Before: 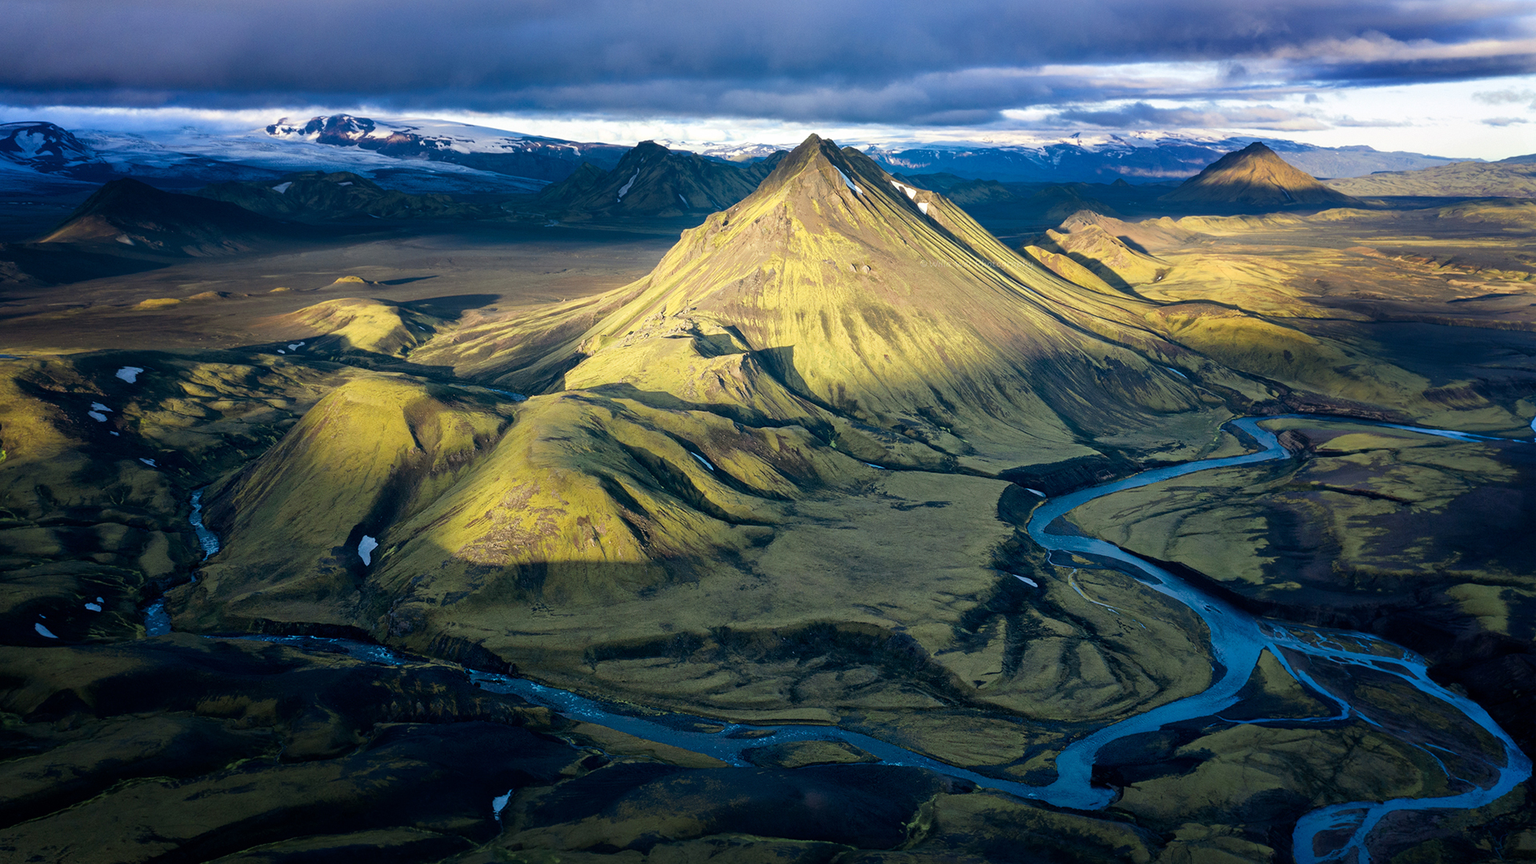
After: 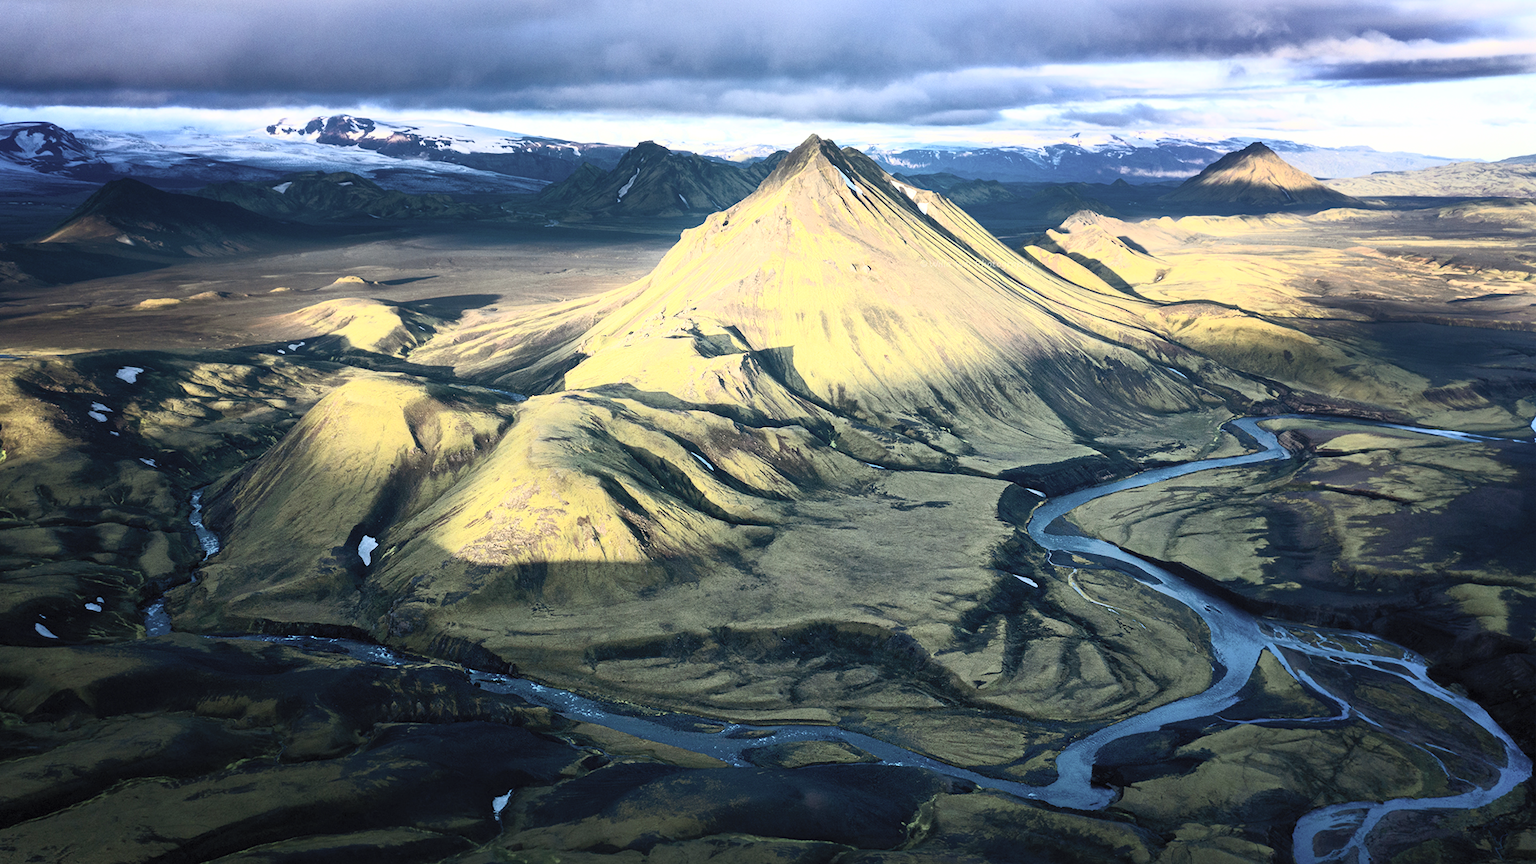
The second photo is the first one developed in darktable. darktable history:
contrast brightness saturation: contrast 0.447, brightness 0.55, saturation -0.189
